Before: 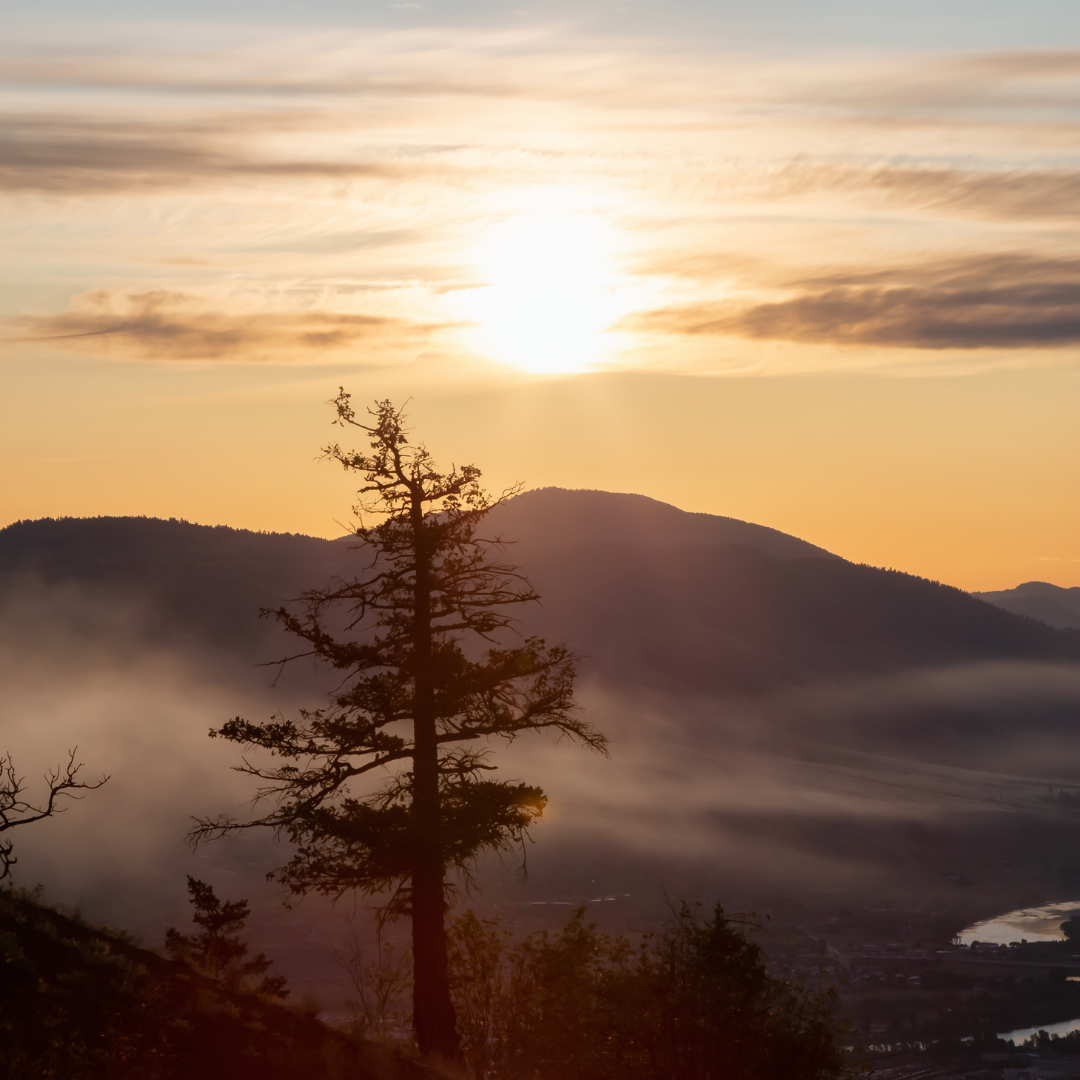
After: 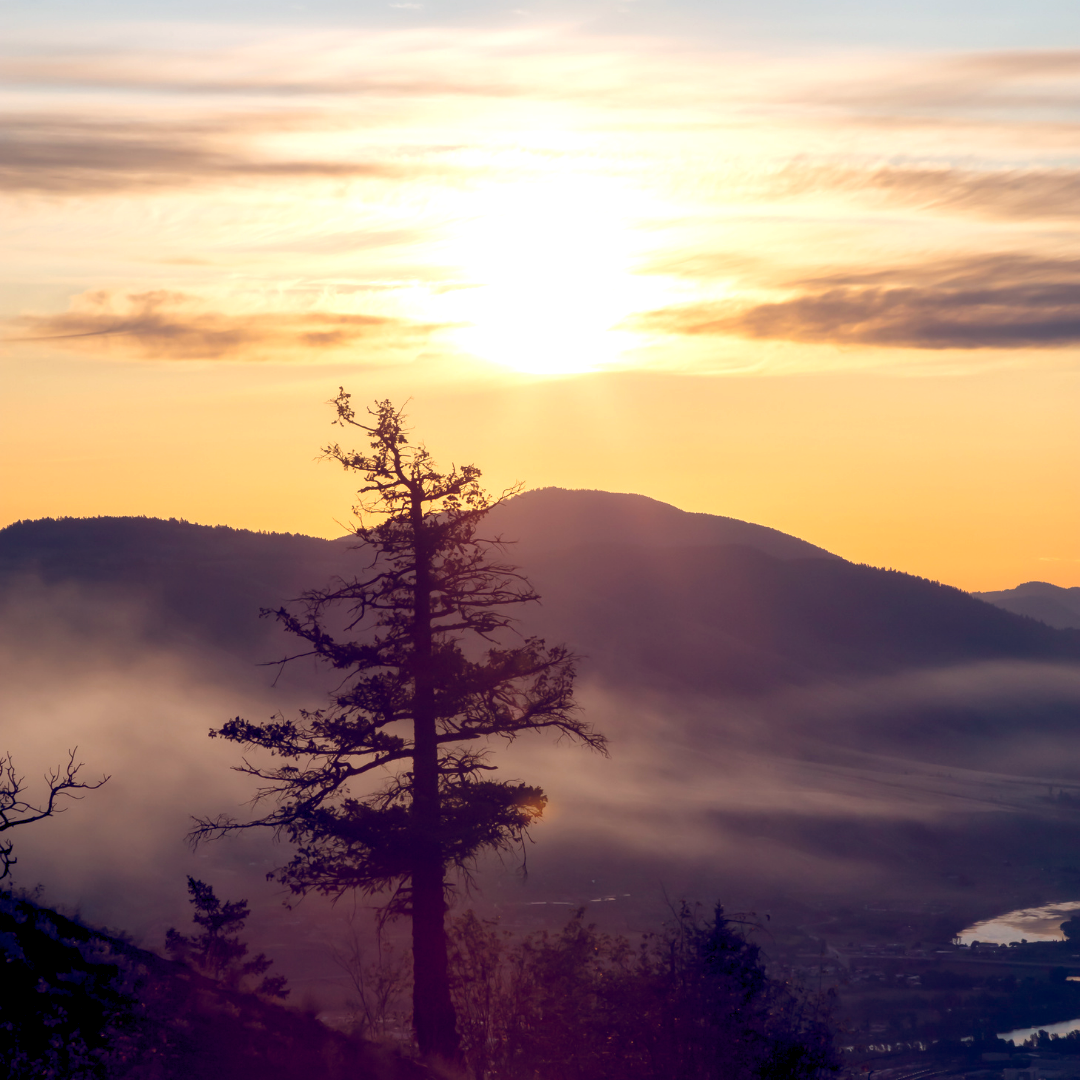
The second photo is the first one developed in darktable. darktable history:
color balance rgb: global offset › luminance -0.287%, global offset › chroma 0.316%, global offset › hue 260.26°, perceptual saturation grading › global saturation 0.763%, perceptual brilliance grading › global brilliance 11.483%, global vibrance 24.601%
